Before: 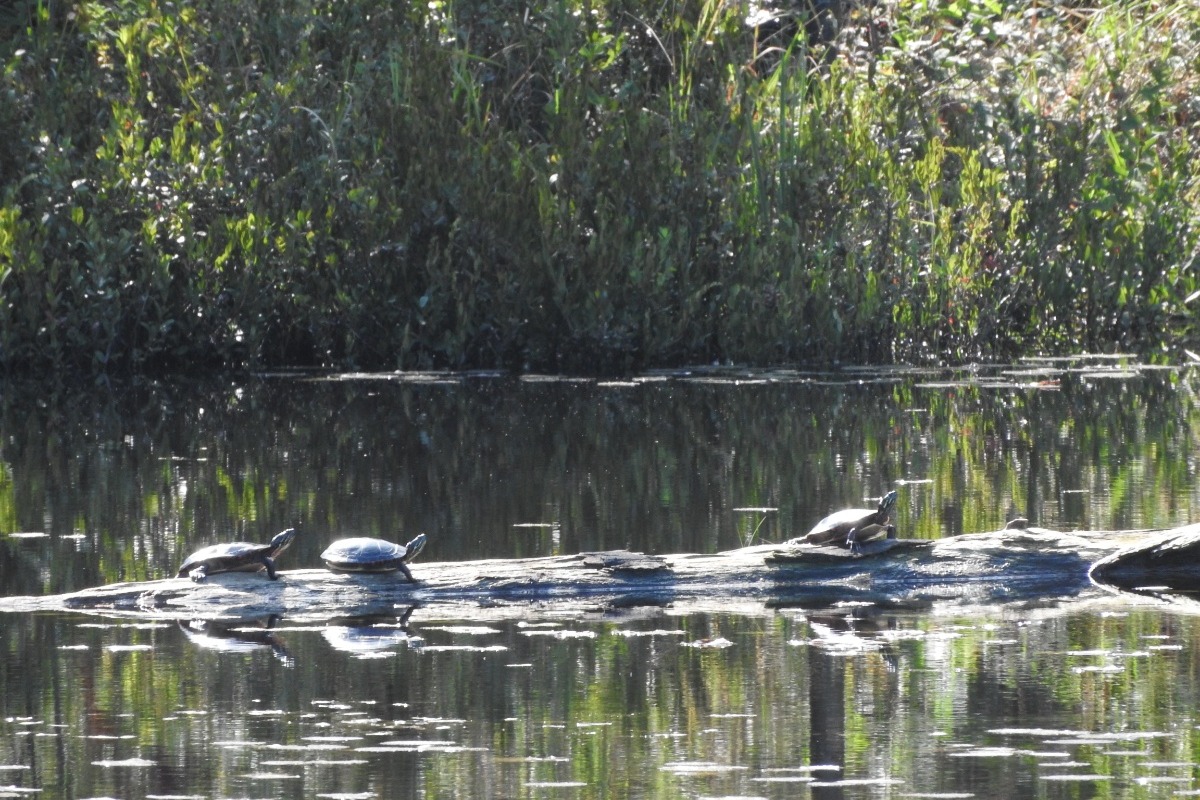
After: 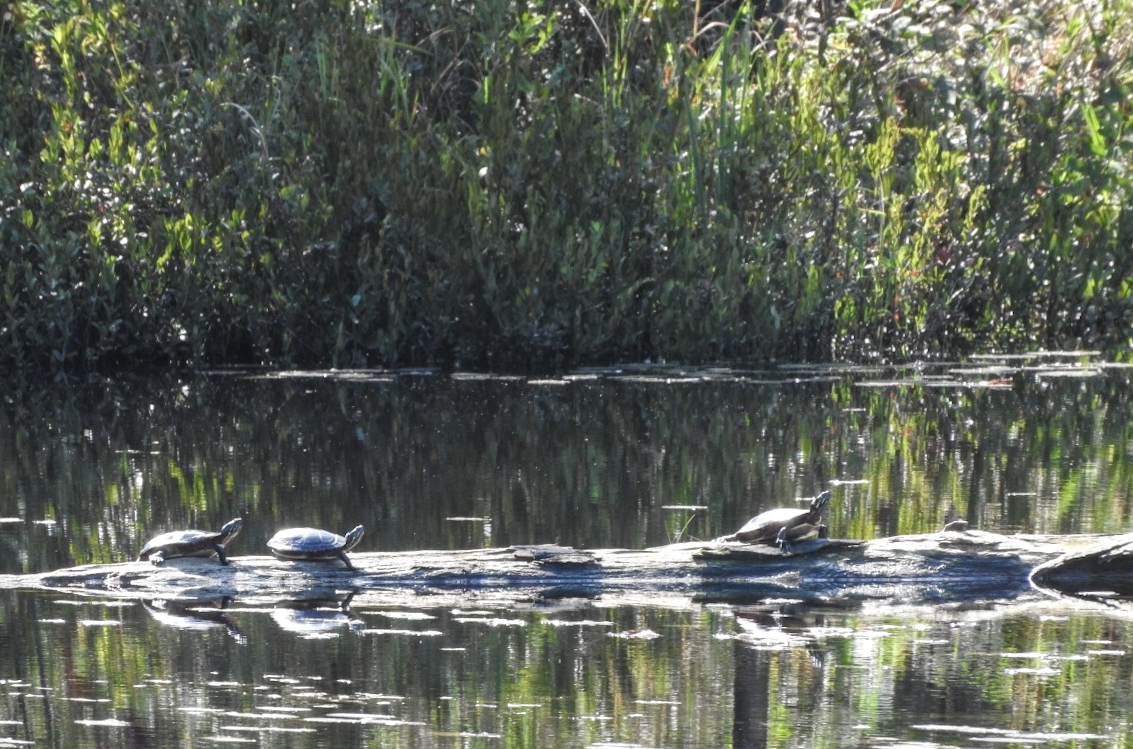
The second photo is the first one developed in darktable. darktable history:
local contrast: on, module defaults
rotate and perspective: rotation 0.062°, lens shift (vertical) 0.115, lens shift (horizontal) -0.133, crop left 0.047, crop right 0.94, crop top 0.061, crop bottom 0.94
